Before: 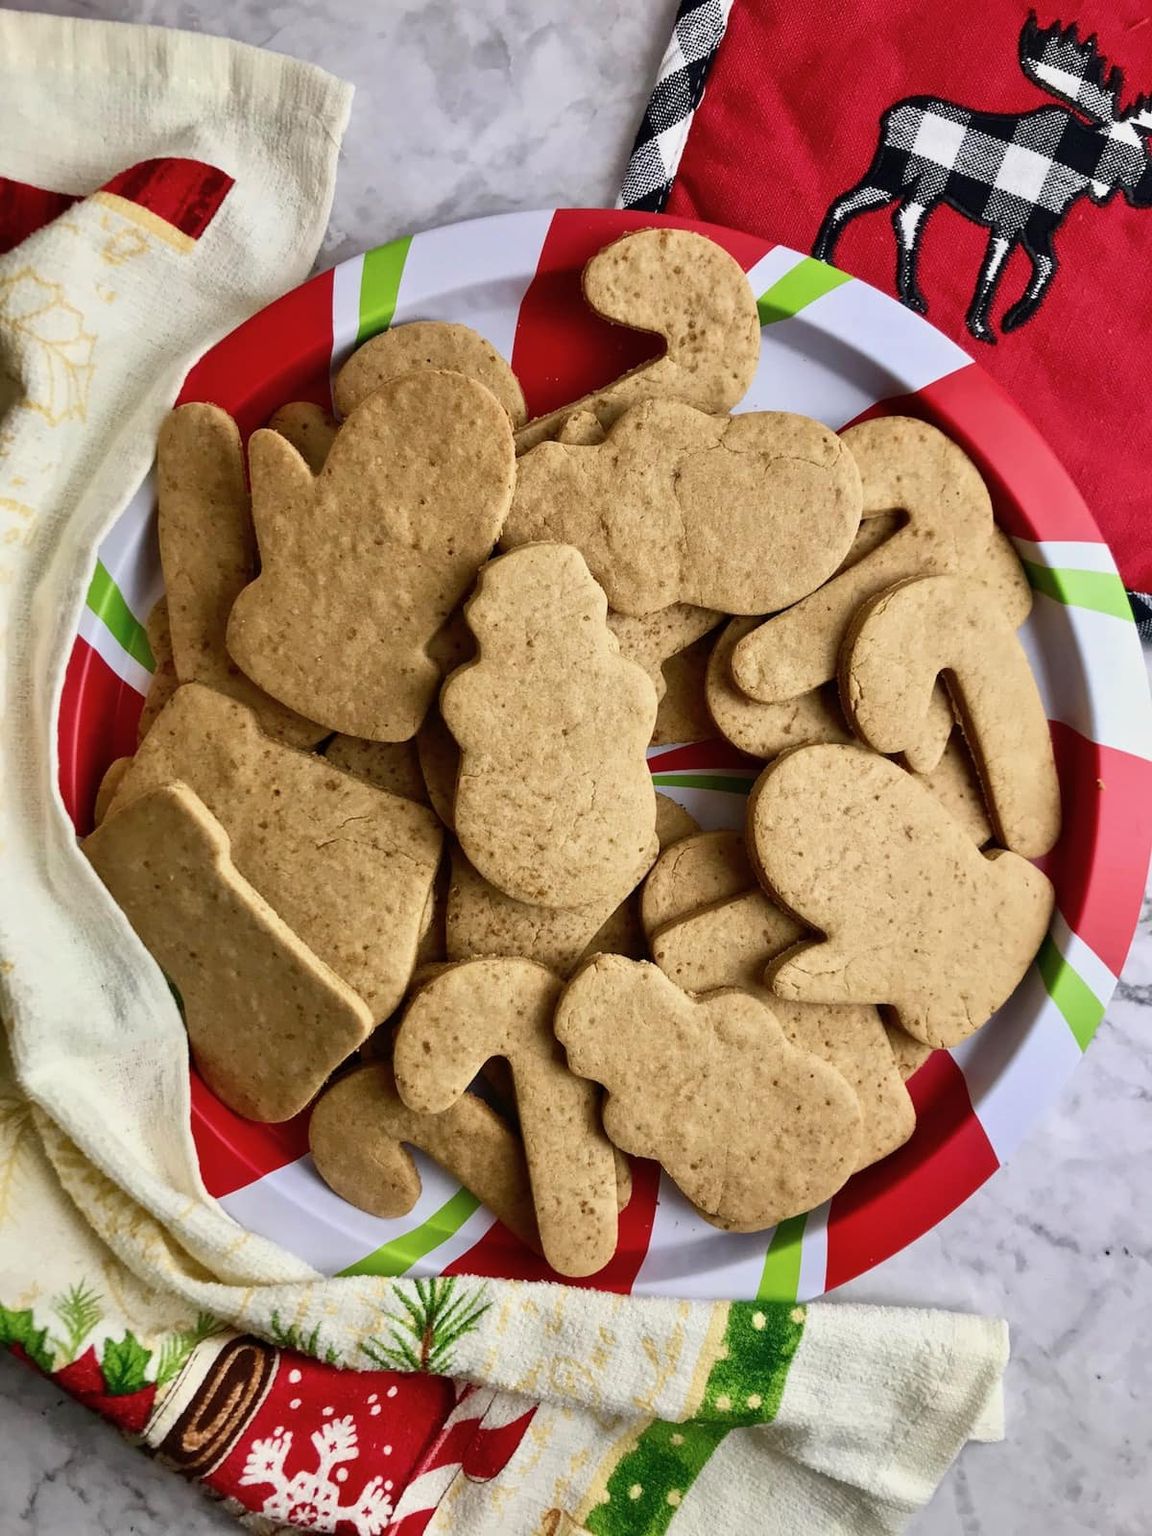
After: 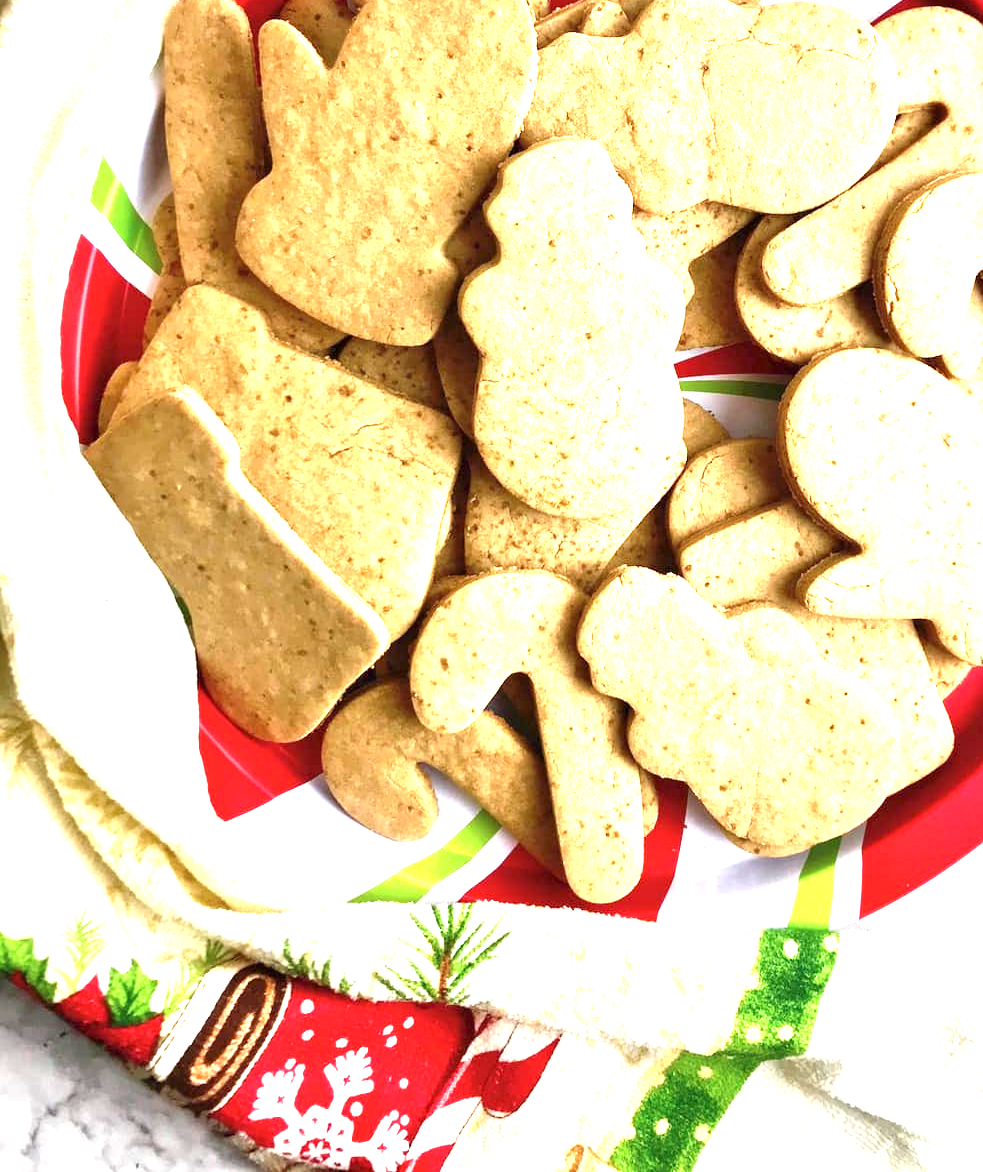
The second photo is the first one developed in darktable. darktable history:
exposure: exposure 1.994 EV, compensate highlight preservation false
crop: top 26.72%, right 18.034%
